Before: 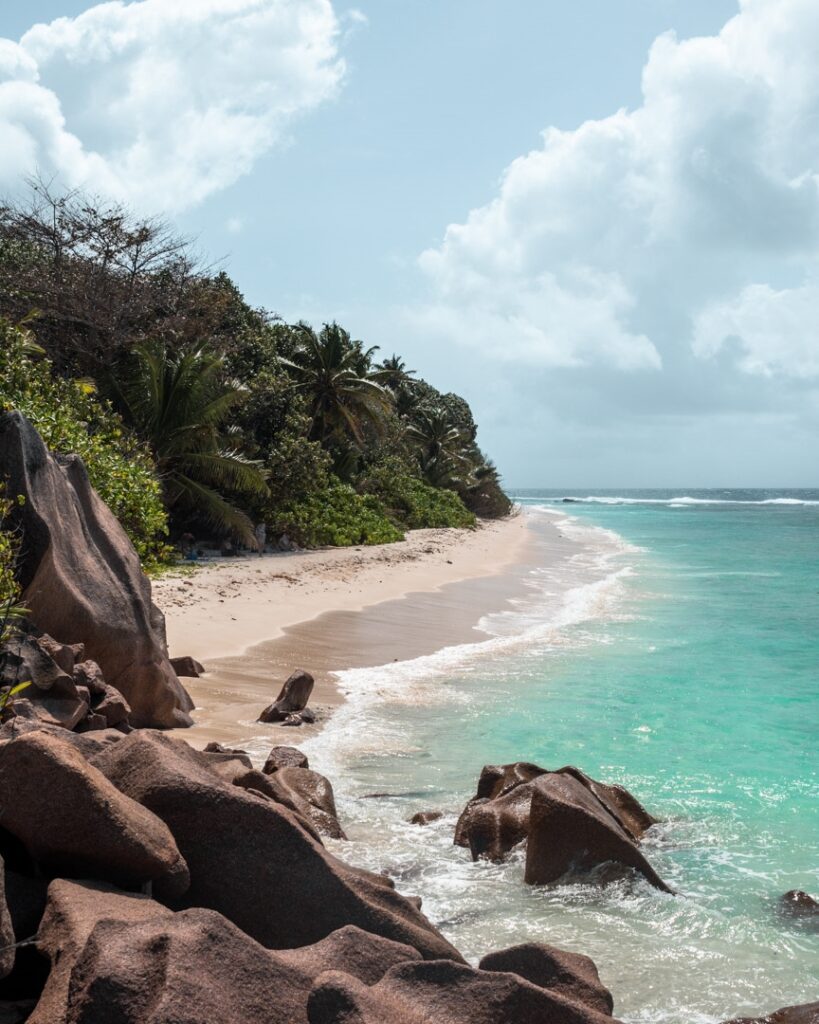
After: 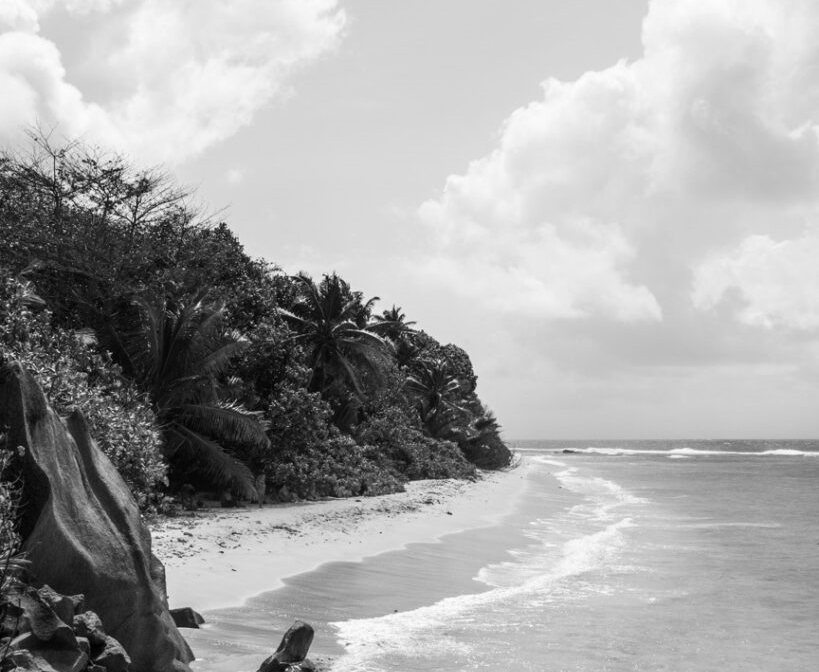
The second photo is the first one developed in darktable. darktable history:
crop and rotate: top 4.848%, bottom 29.503%
contrast brightness saturation: contrast 0.1, saturation -0.3
velvia: on, module defaults
monochrome: on, module defaults
